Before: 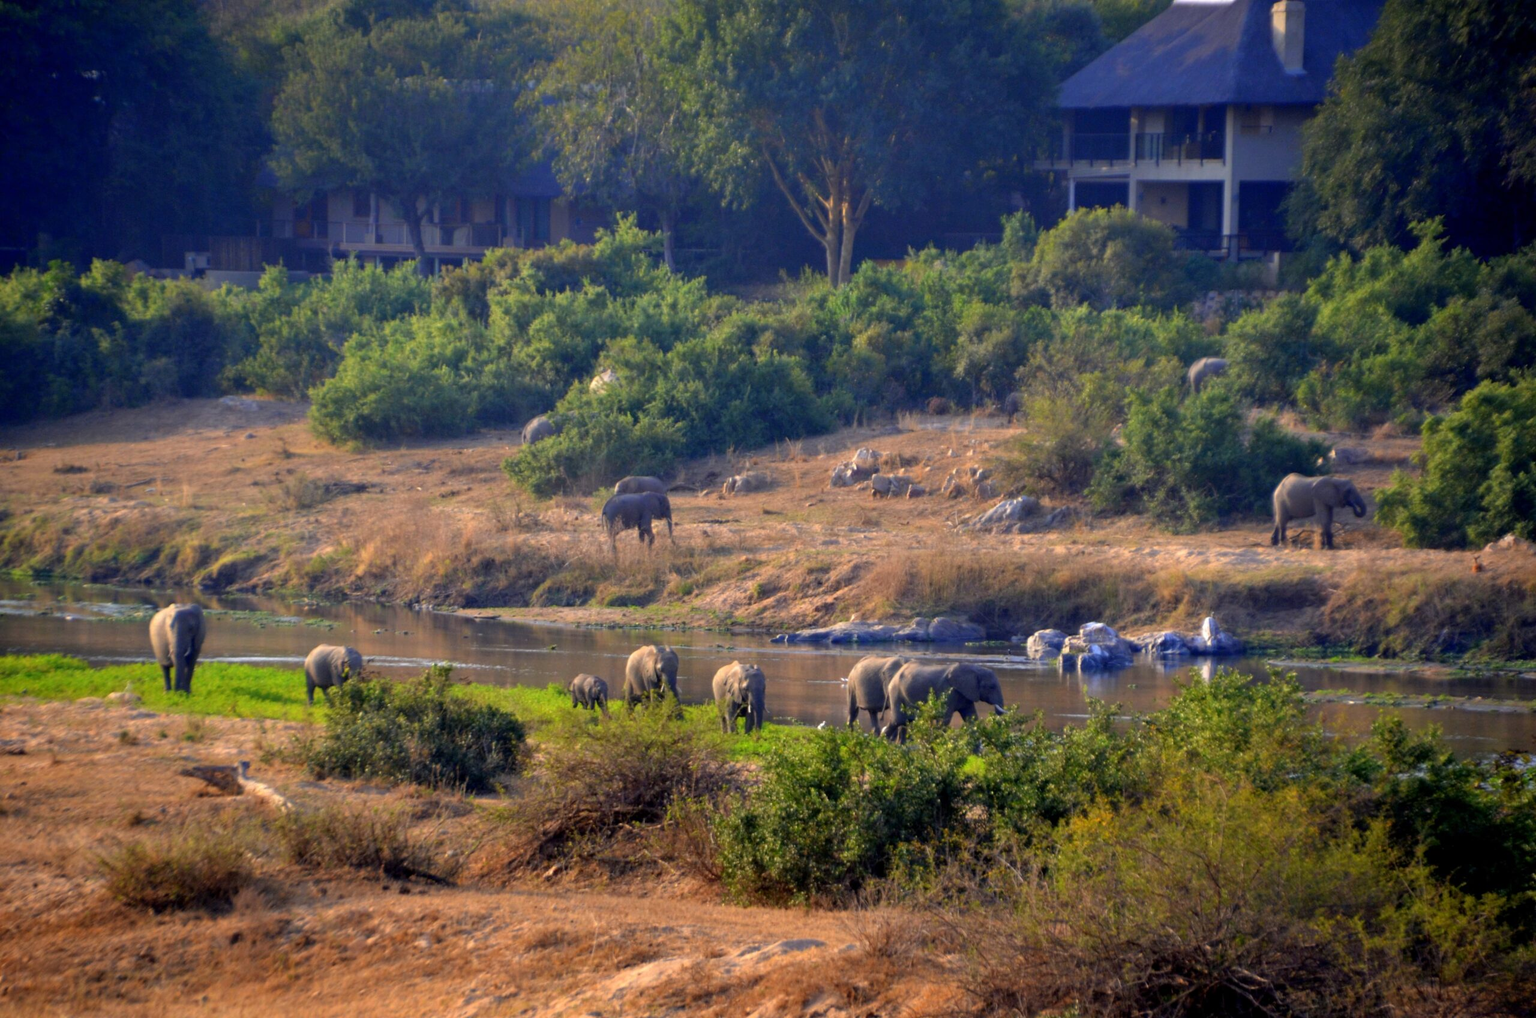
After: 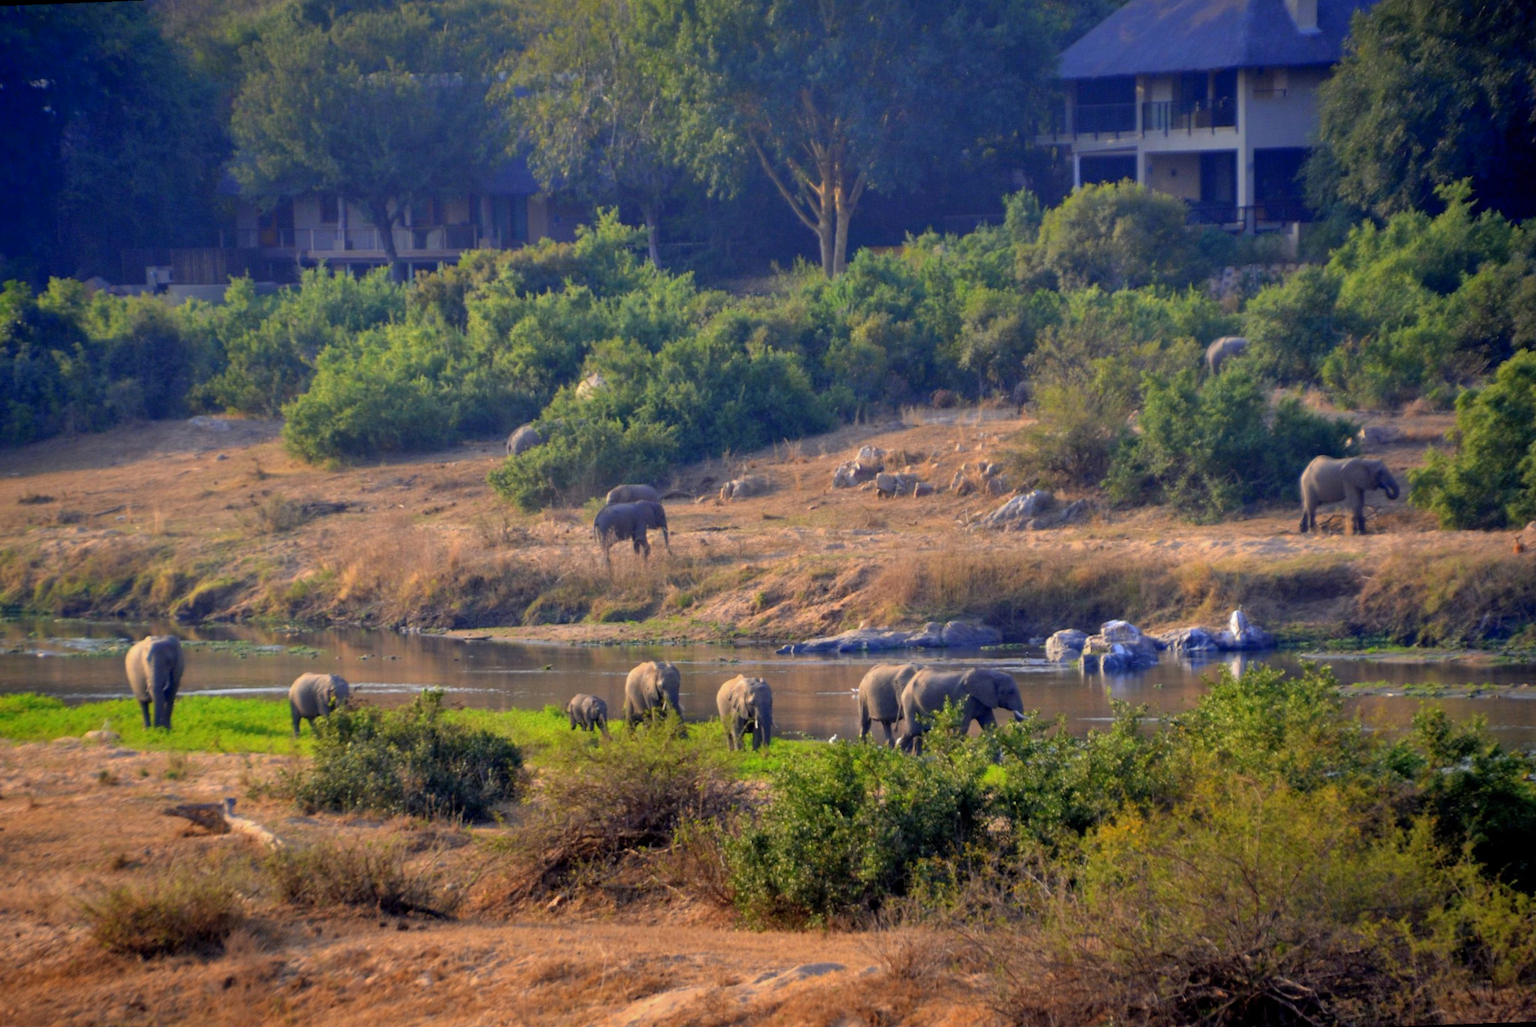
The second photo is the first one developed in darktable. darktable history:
rotate and perspective: rotation -2.12°, lens shift (vertical) 0.009, lens shift (horizontal) -0.008, automatic cropping original format, crop left 0.036, crop right 0.964, crop top 0.05, crop bottom 0.959
grain: coarseness 0.81 ISO, strength 1.34%, mid-tones bias 0%
shadows and highlights: shadows 40, highlights -60
